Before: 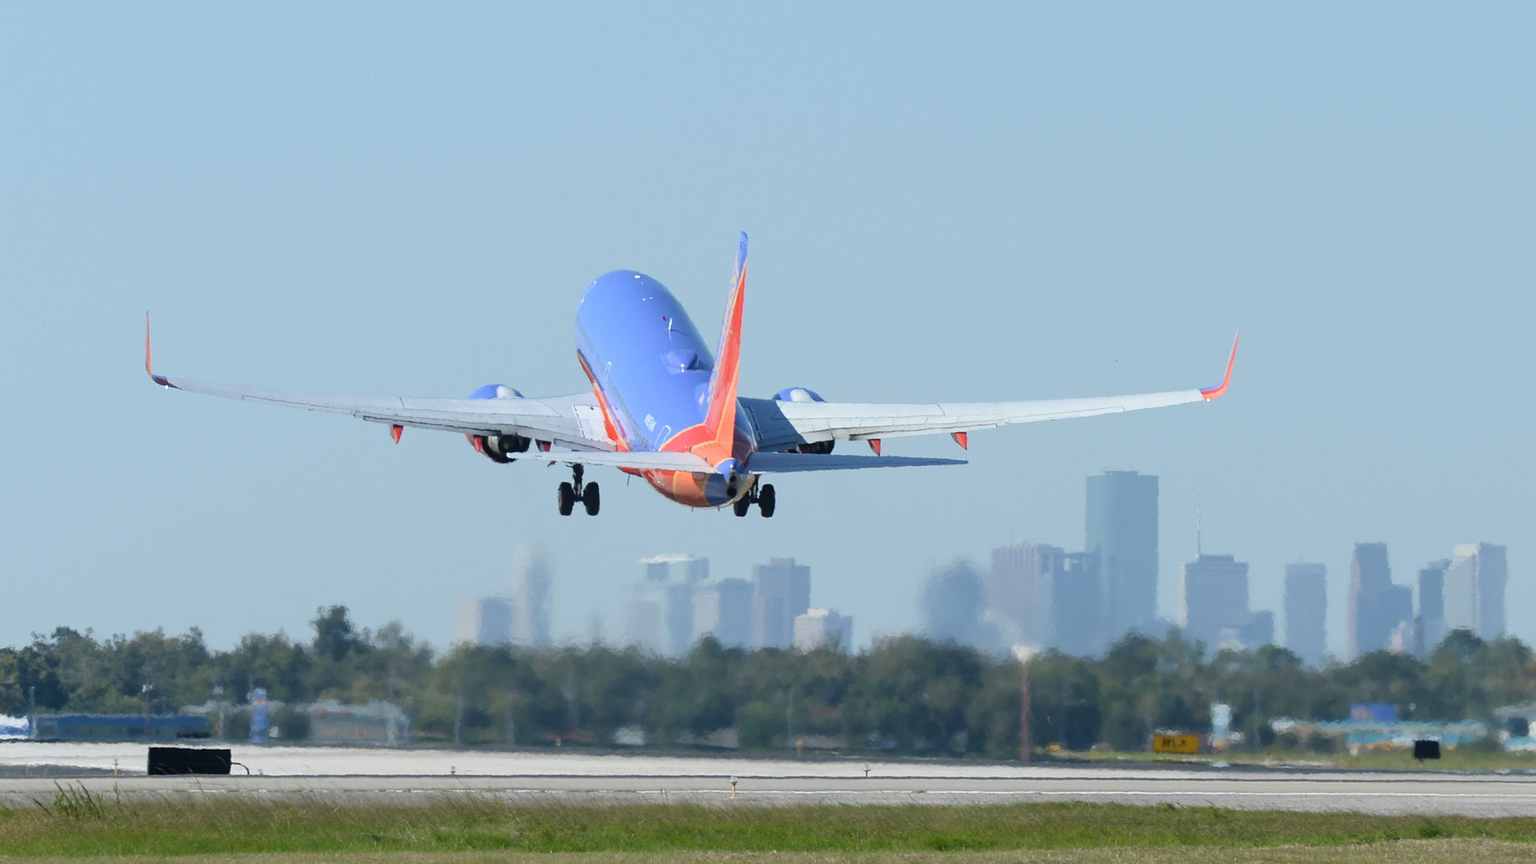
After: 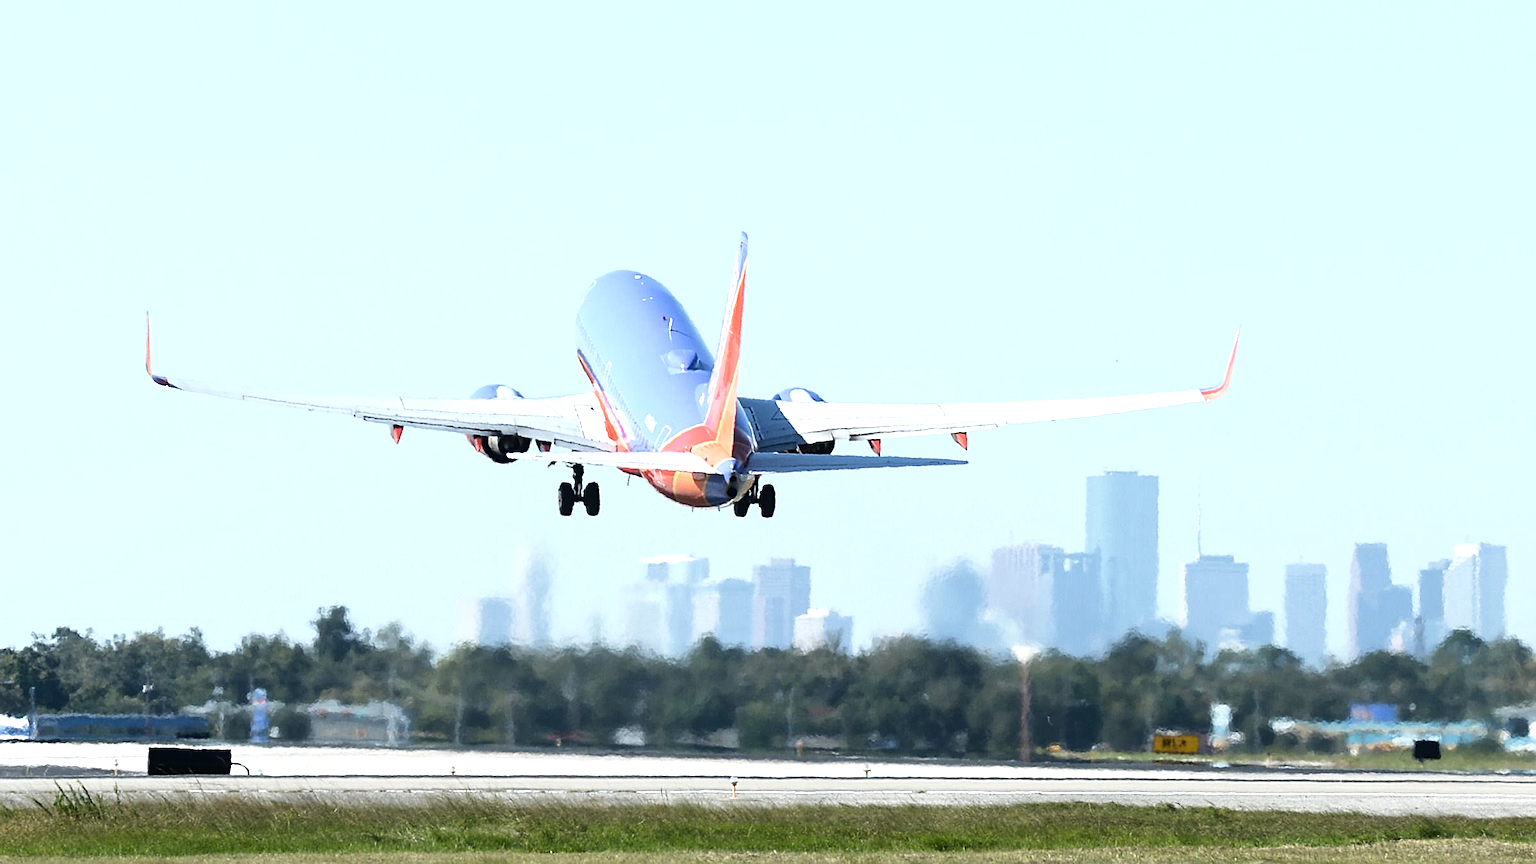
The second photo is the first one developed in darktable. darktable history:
local contrast: mode bilateral grid, contrast 10, coarseness 25, detail 115%, midtone range 0.2
tone equalizer: -8 EV -1.08 EV, -7 EV -1.01 EV, -6 EV -0.867 EV, -5 EV -0.578 EV, -3 EV 0.578 EV, -2 EV 0.867 EV, -1 EV 1.01 EV, +0 EV 1.08 EV, edges refinement/feathering 500, mask exposure compensation -1.57 EV, preserve details no
tone curve: curves: ch0 [(0, 0) (0.003, 0.003) (0.011, 0.011) (0.025, 0.026) (0.044, 0.046) (0.069, 0.072) (0.1, 0.103) (0.136, 0.141) (0.177, 0.184) (0.224, 0.233) (0.277, 0.287) (0.335, 0.348) (0.399, 0.414) (0.468, 0.486) (0.543, 0.563) (0.623, 0.647) (0.709, 0.736) (0.801, 0.831) (0.898, 0.92) (1, 1)], preserve colors none
sharpen: on, module defaults
